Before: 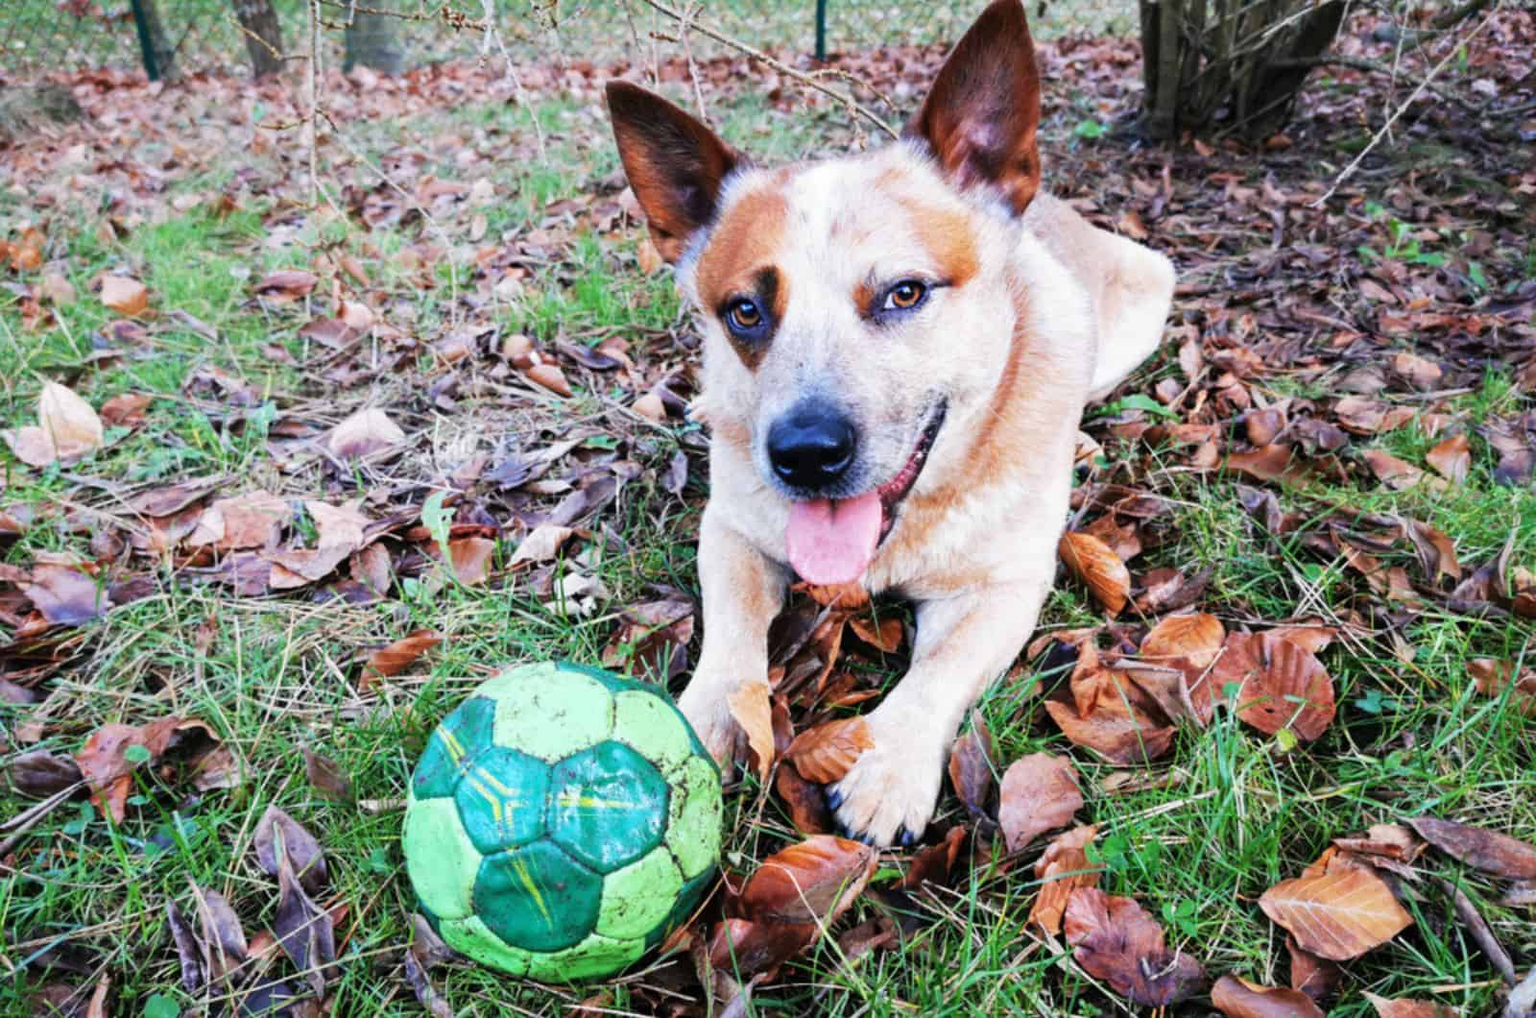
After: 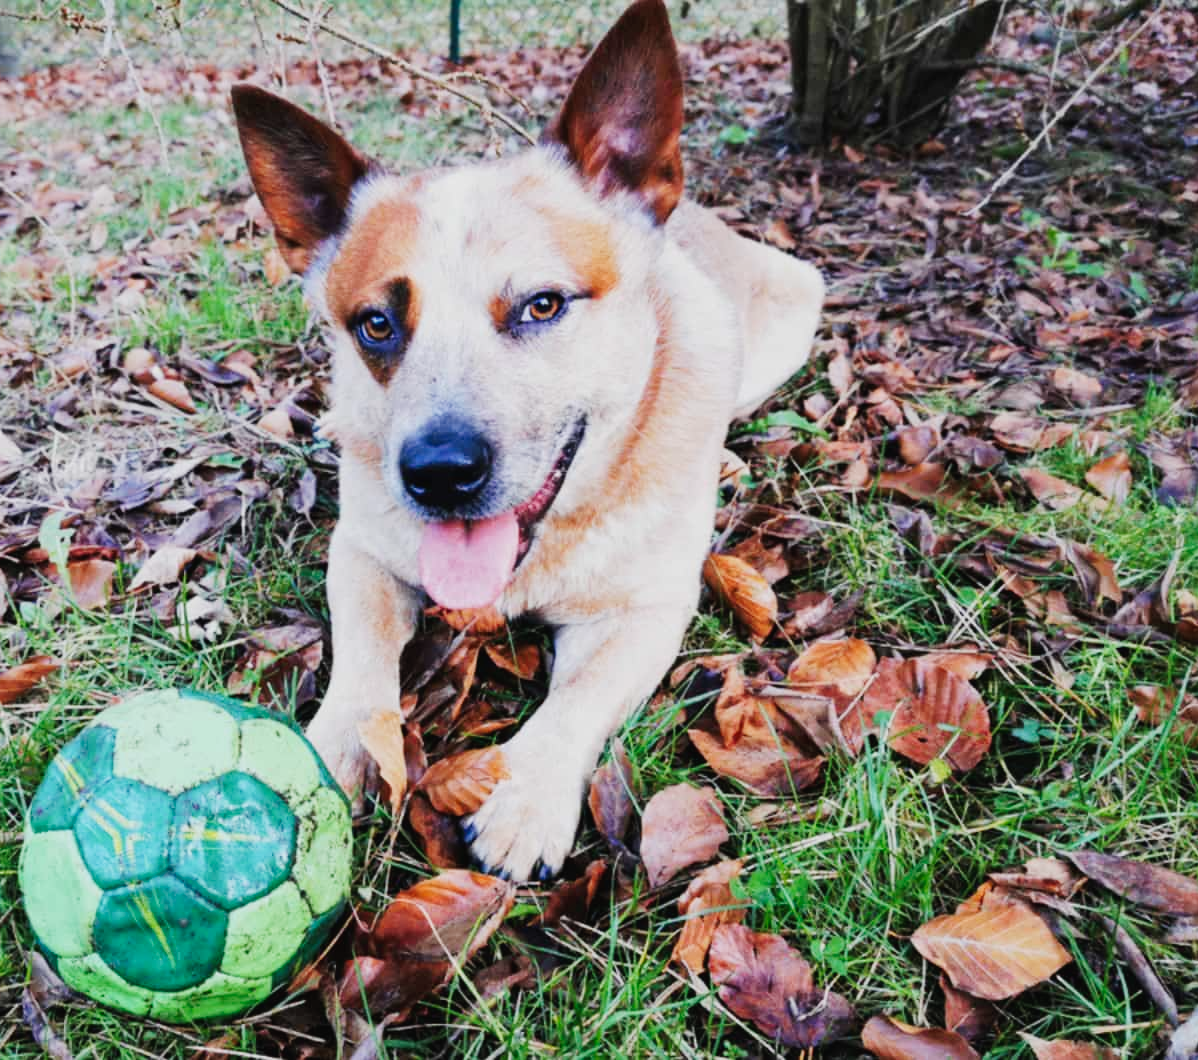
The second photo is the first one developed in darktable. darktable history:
crop and rotate: left 25.098%
tone curve: curves: ch0 [(0, 0.018) (0.036, 0.038) (0.15, 0.131) (0.27, 0.247) (0.545, 0.561) (0.761, 0.761) (1, 0.919)]; ch1 [(0, 0) (0.179, 0.173) (0.322, 0.32) (0.429, 0.431) (0.502, 0.5) (0.519, 0.522) (0.562, 0.588) (0.625, 0.67) (0.711, 0.745) (1, 1)]; ch2 [(0, 0) (0.29, 0.295) (0.404, 0.436) (0.497, 0.499) (0.521, 0.523) (0.561, 0.605) (0.657, 0.655) (0.712, 0.764) (1, 1)], preserve colors none
